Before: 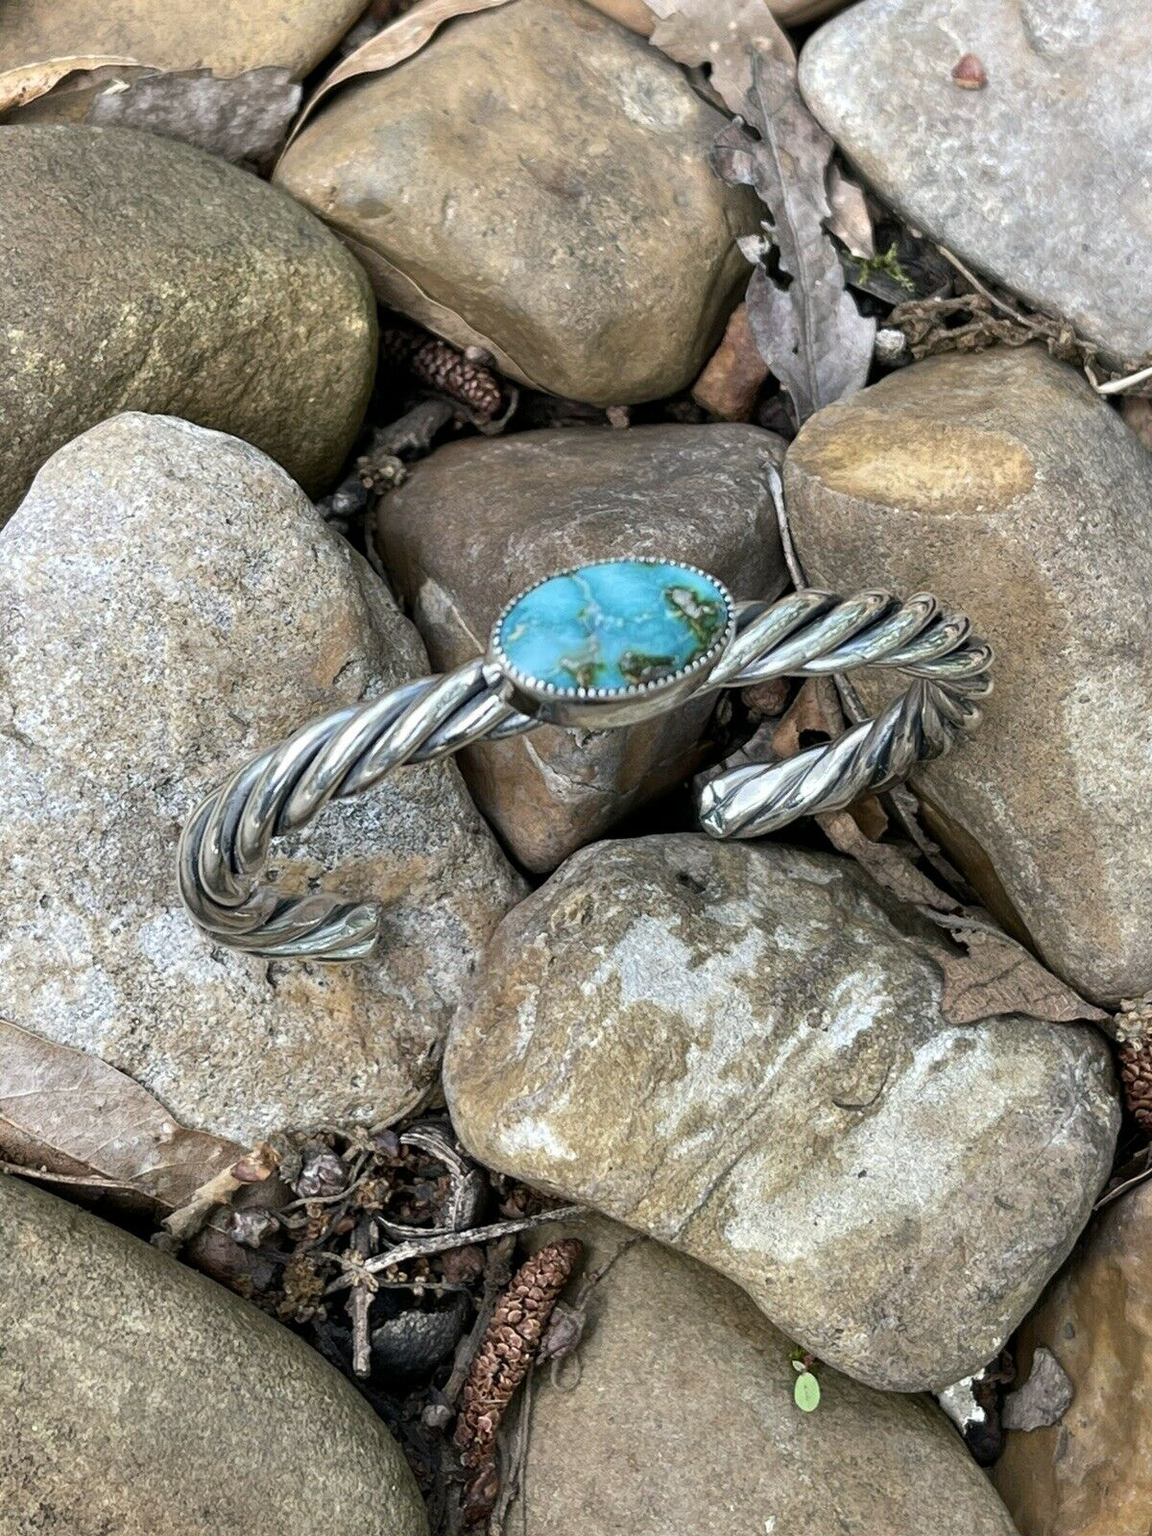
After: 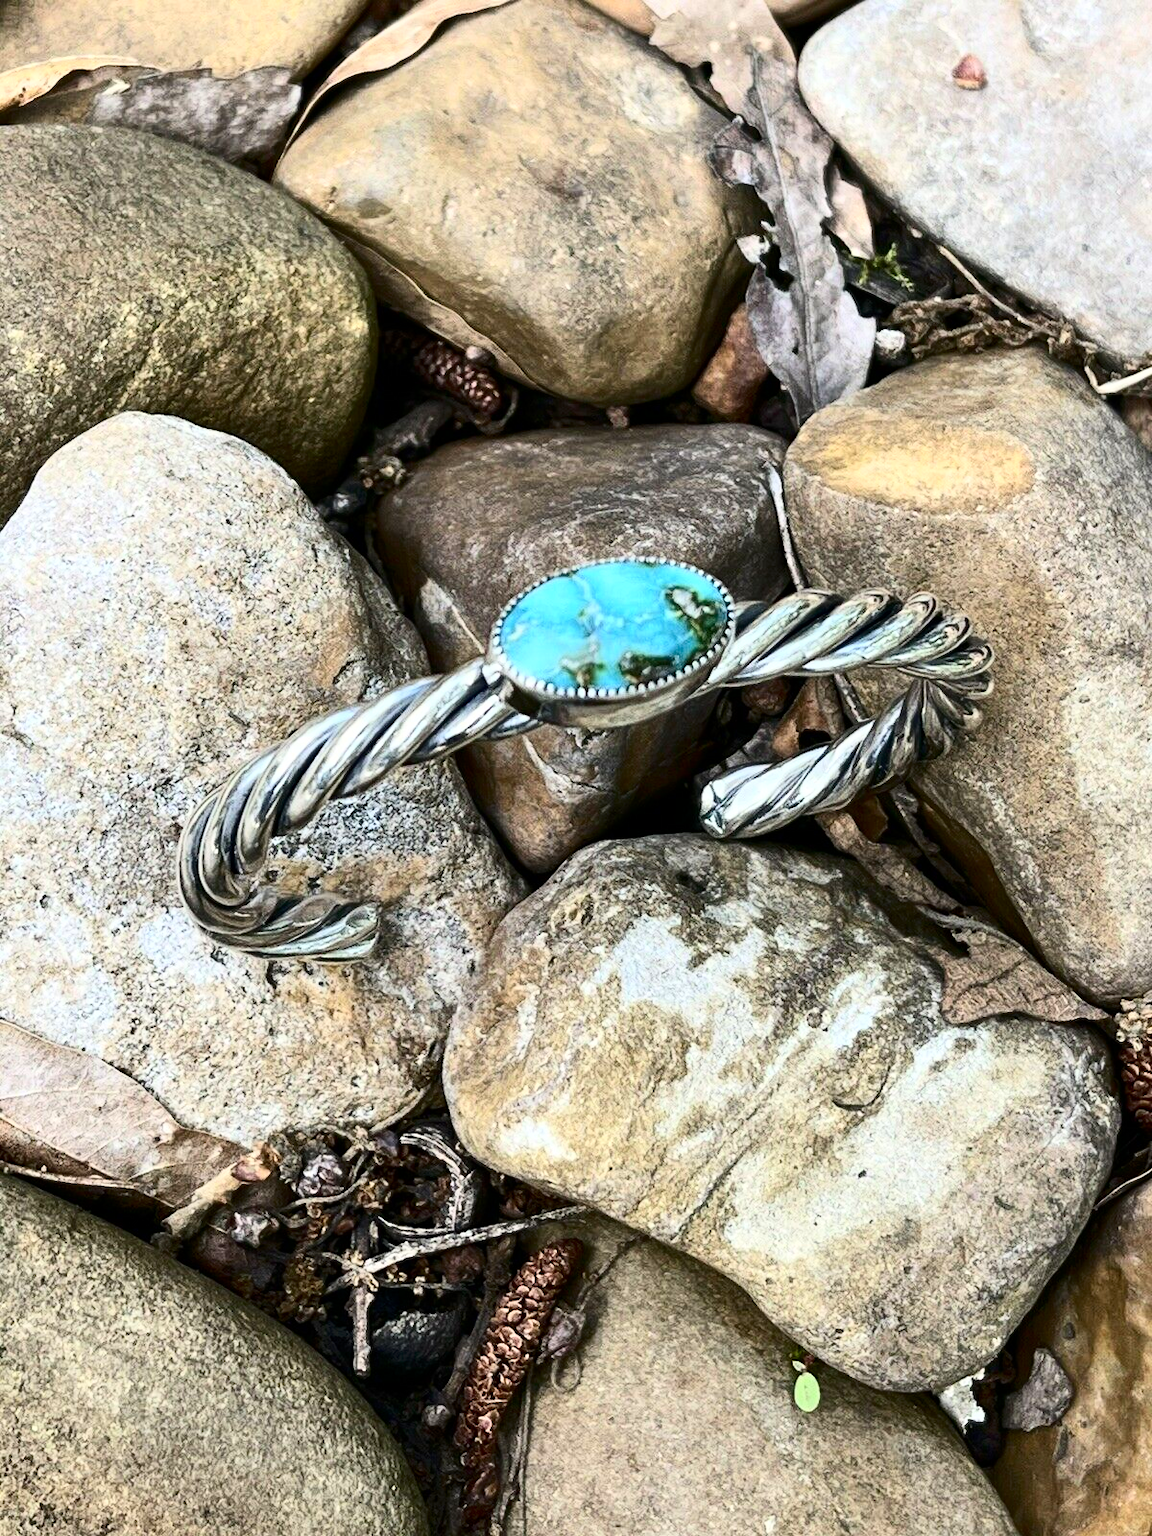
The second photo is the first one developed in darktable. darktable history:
contrast brightness saturation: contrast 0.398, brightness 0.053, saturation 0.262
tone equalizer: on, module defaults
